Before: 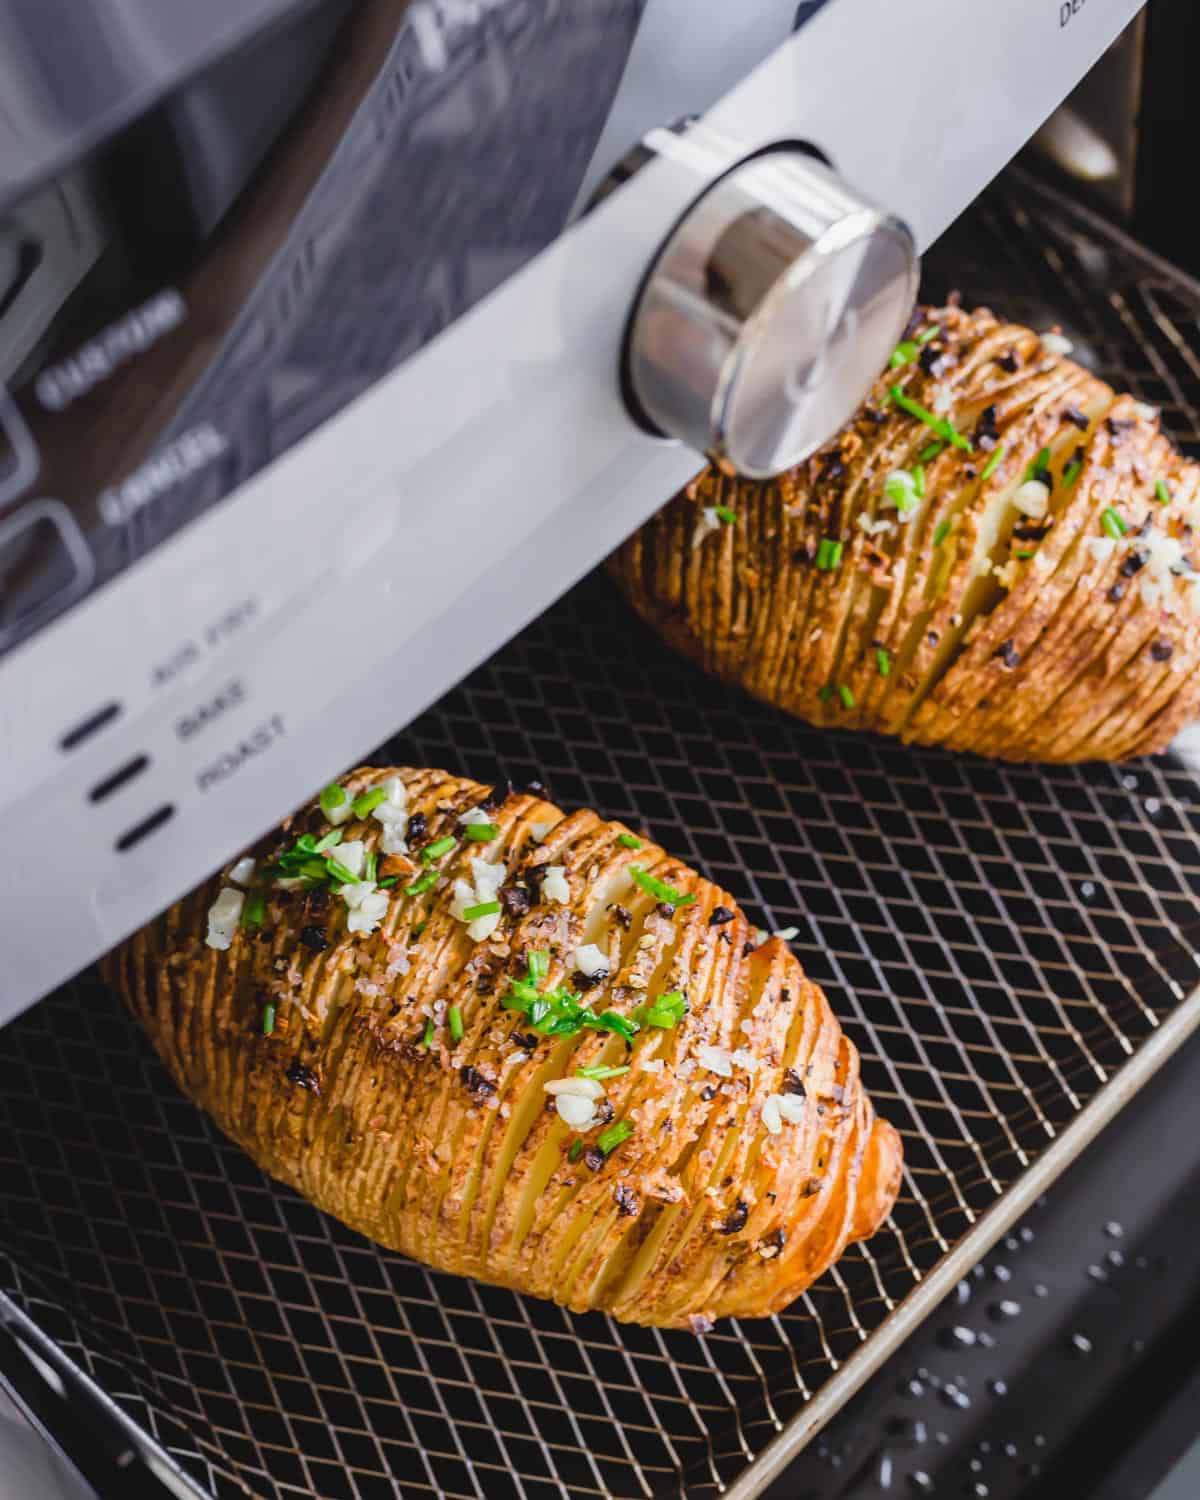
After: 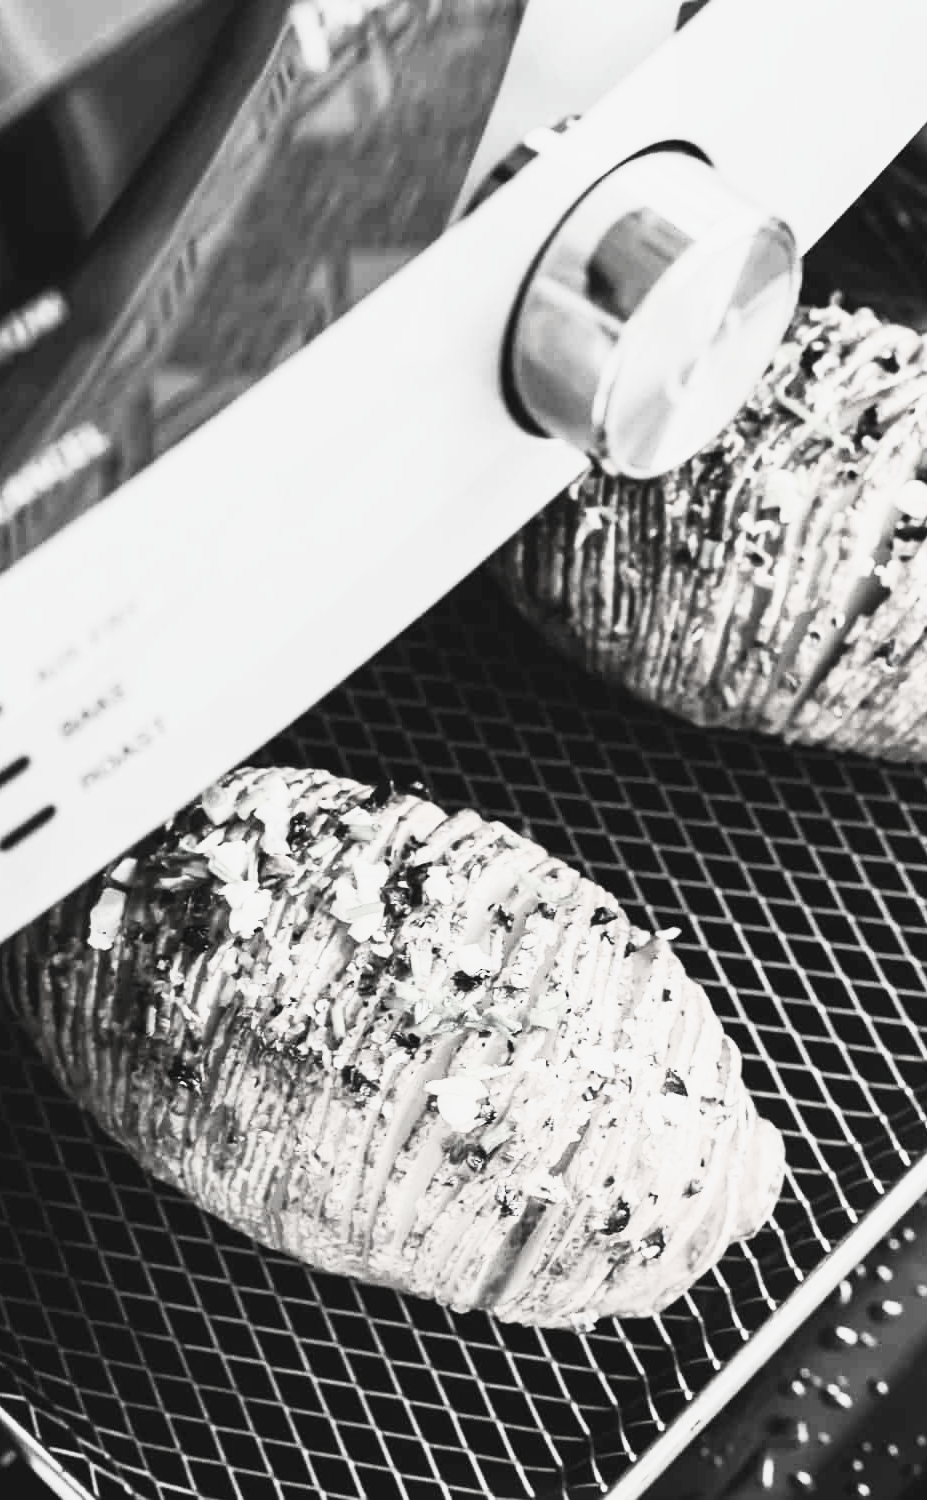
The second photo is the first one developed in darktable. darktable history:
crop: left 9.843%, right 12.814%
contrast brightness saturation: contrast 0.544, brightness 0.487, saturation -0.981
tone curve: curves: ch0 [(0, 0) (0.091, 0.077) (0.389, 0.458) (0.745, 0.82) (0.856, 0.899) (0.92, 0.938) (1, 0.973)]; ch1 [(0, 0) (0.437, 0.404) (0.5, 0.5) (0.529, 0.55) (0.58, 0.6) (0.616, 0.649) (1, 1)]; ch2 [(0, 0) (0.442, 0.415) (0.5, 0.5) (0.535, 0.557) (0.585, 0.62) (1, 1)], color space Lab, independent channels, preserve colors none
